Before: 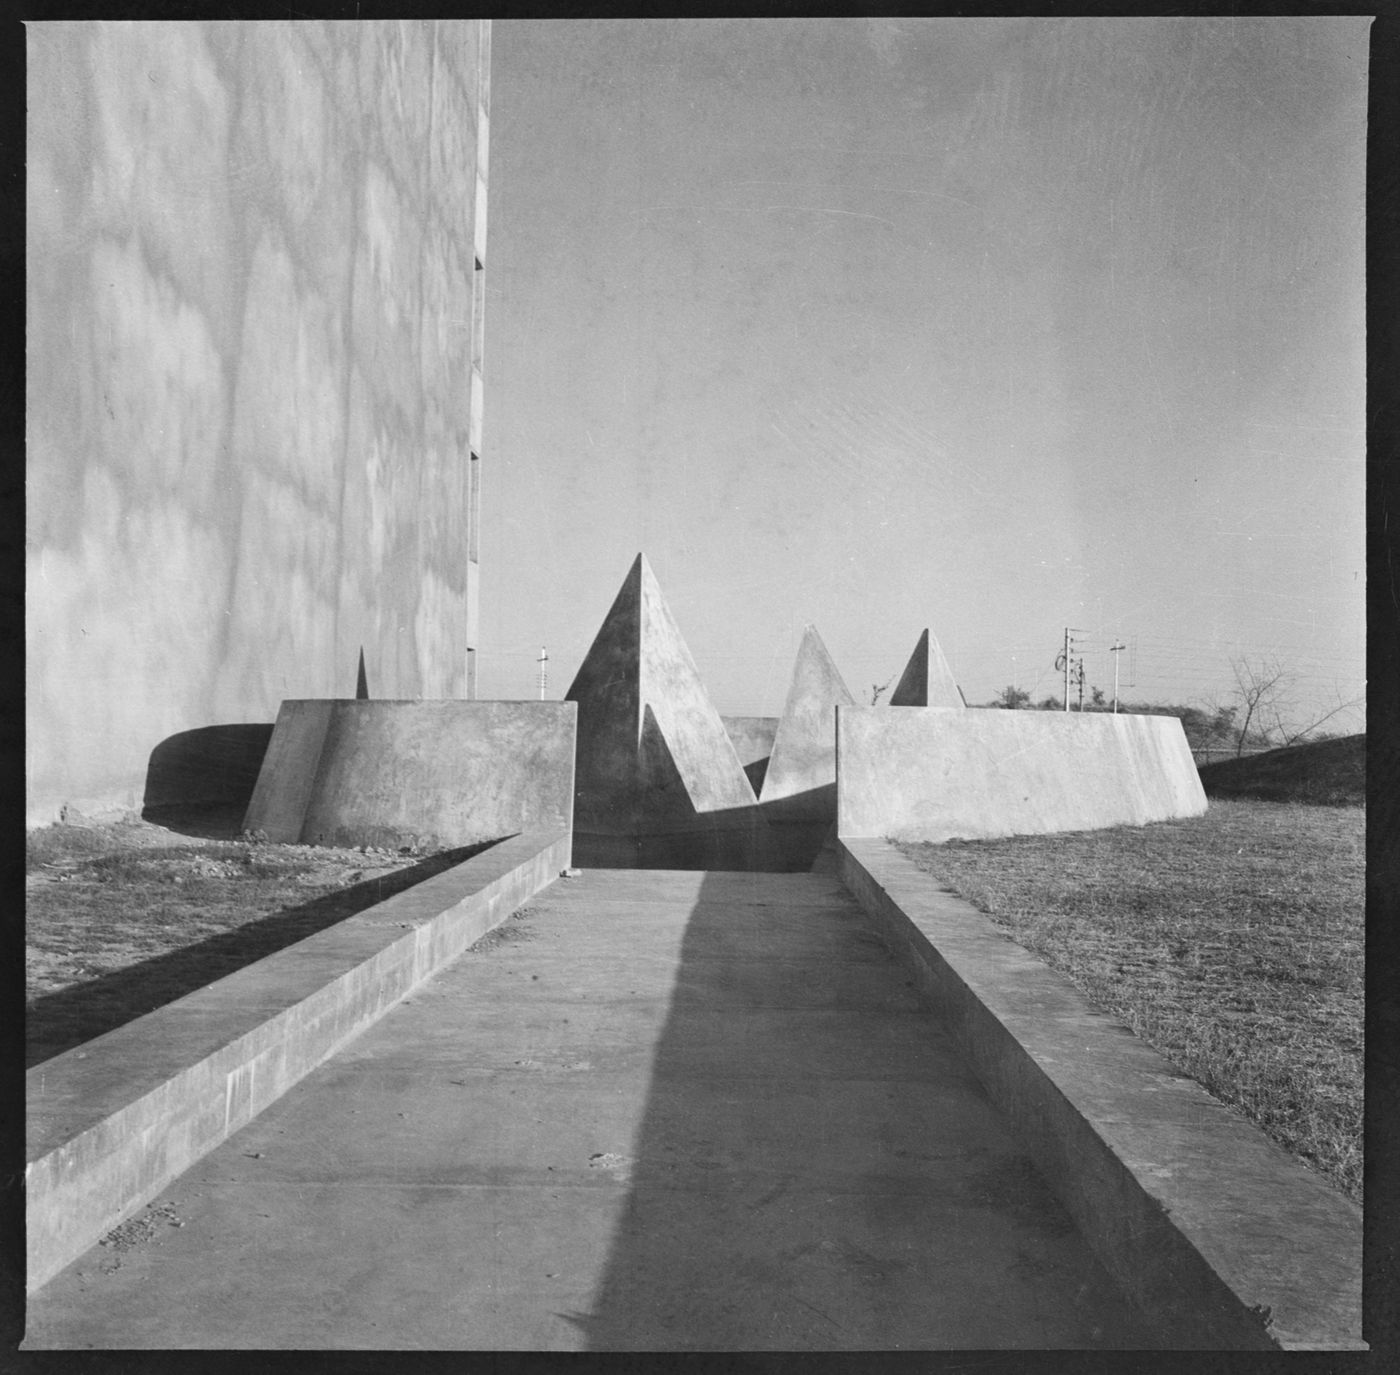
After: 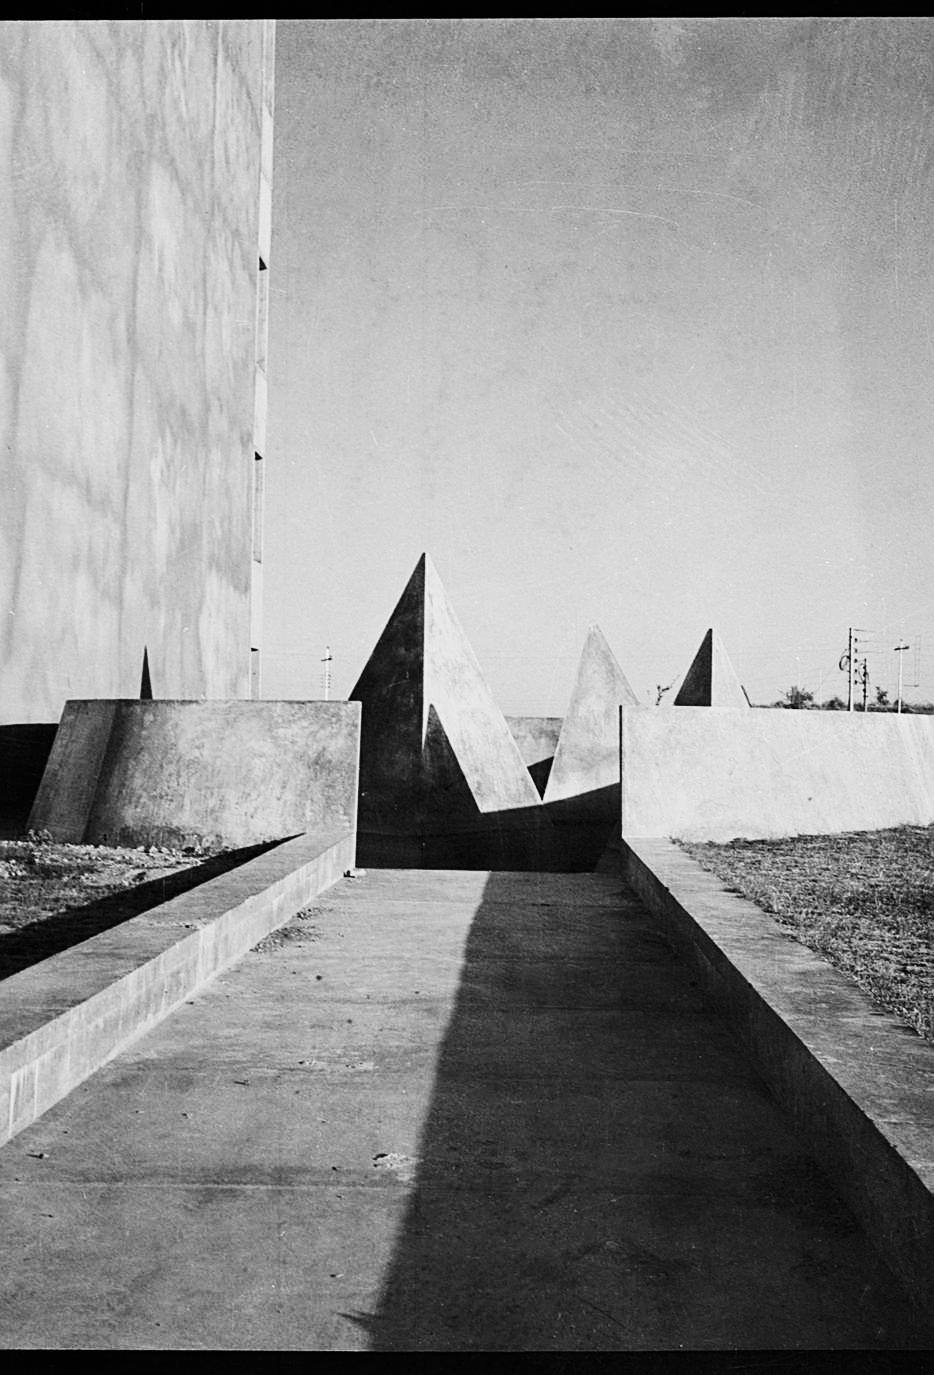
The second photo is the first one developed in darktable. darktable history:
color zones: curves: ch0 [(0, 0.5) (0.125, 0.4) (0.25, 0.5) (0.375, 0.4) (0.5, 0.4) (0.625, 0.6) (0.75, 0.6) (0.875, 0.5)]; ch1 [(0, 0.35) (0.125, 0.45) (0.25, 0.35) (0.375, 0.35) (0.5, 0.35) (0.625, 0.35) (0.75, 0.45) (0.875, 0.35)]; ch2 [(0, 0.6) (0.125, 0.5) (0.25, 0.5) (0.375, 0.6) (0.5, 0.6) (0.625, 0.5) (0.75, 0.5) (0.875, 0.5)]
crop and rotate: left 15.446%, right 17.836%
sigmoid: contrast 1.8
color balance rgb: perceptual saturation grading › global saturation 20%, perceptual saturation grading › highlights -25%, perceptual saturation grading › shadows 25%
contrast brightness saturation: contrast 0.19, brightness -0.11, saturation 0.21
sharpen: on, module defaults
